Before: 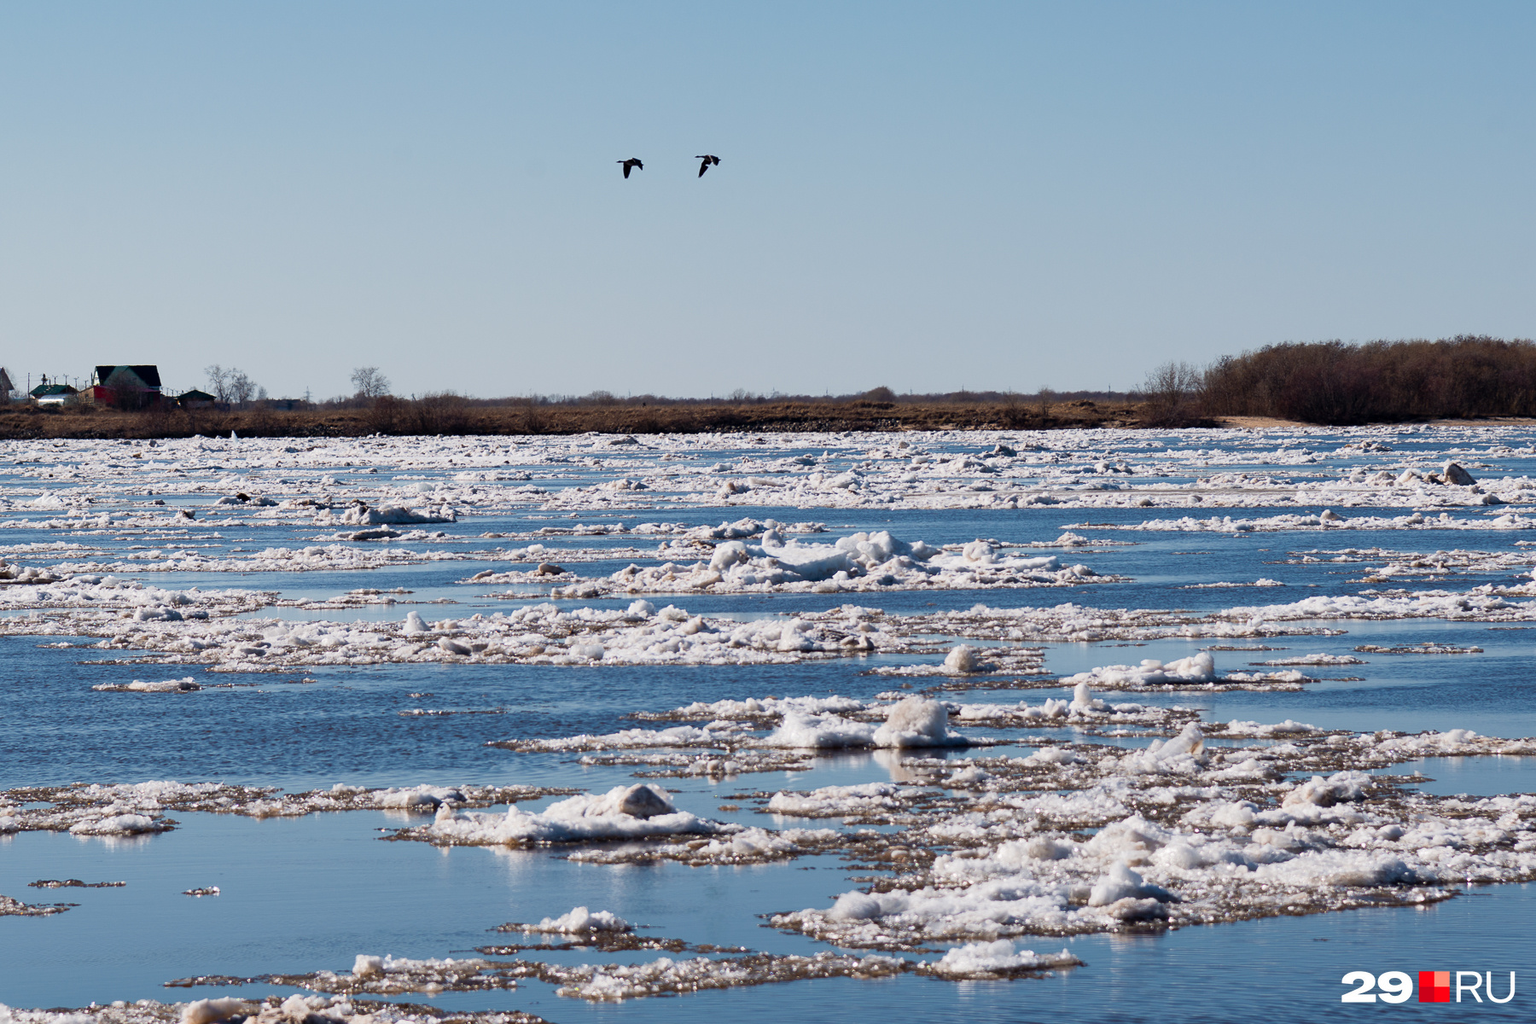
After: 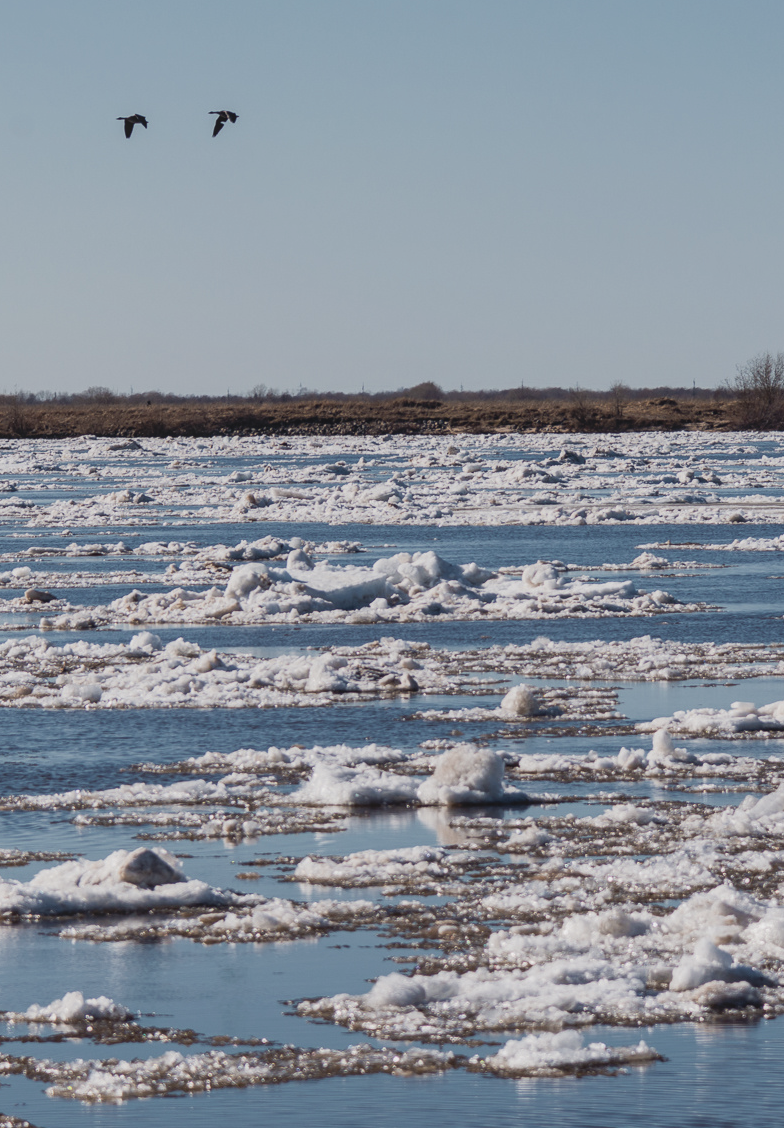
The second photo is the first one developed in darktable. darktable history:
velvia: on, module defaults
contrast brightness saturation: contrast -0.242, saturation -0.434
crop: left 33.695%, top 5.946%, right 22.726%
local contrast: detail 130%
